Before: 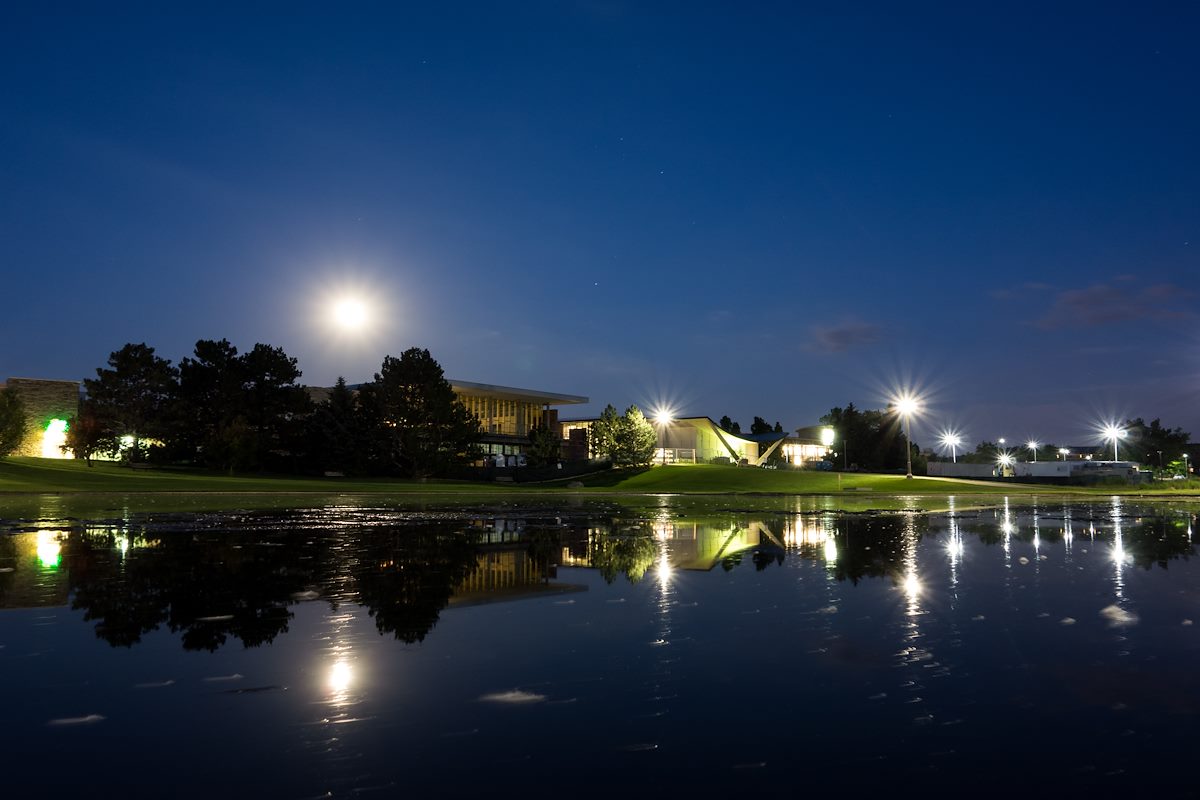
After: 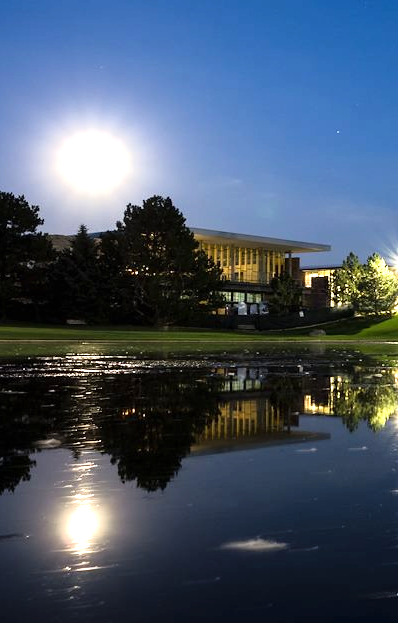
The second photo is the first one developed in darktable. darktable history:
tone curve: curves: ch0 [(0, 0) (0.058, 0.037) (0.214, 0.183) (0.304, 0.288) (0.561, 0.554) (0.687, 0.677) (0.768, 0.768) (0.858, 0.861) (0.987, 0.945)]; ch1 [(0, 0) (0.172, 0.123) (0.312, 0.296) (0.432, 0.448) (0.471, 0.469) (0.502, 0.5) (0.521, 0.505) (0.565, 0.569) (0.663, 0.663) (0.703, 0.721) (0.857, 0.917) (1, 1)]; ch2 [(0, 0) (0.411, 0.424) (0.485, 0.497) (0.502, 0.5) (0.517, 0.511) (0.556, 0.562) (0.626, 0.594) (0.709, 0.661) (1, 1)], color space Lab, linked channels, preserve colors none
exposure: black level correction 0, exposure 1.2 EV, compensate highlight preservation false
crop and rotate: left 21.548%, top 19.068%, right 45.213%, bottom 2.992%
